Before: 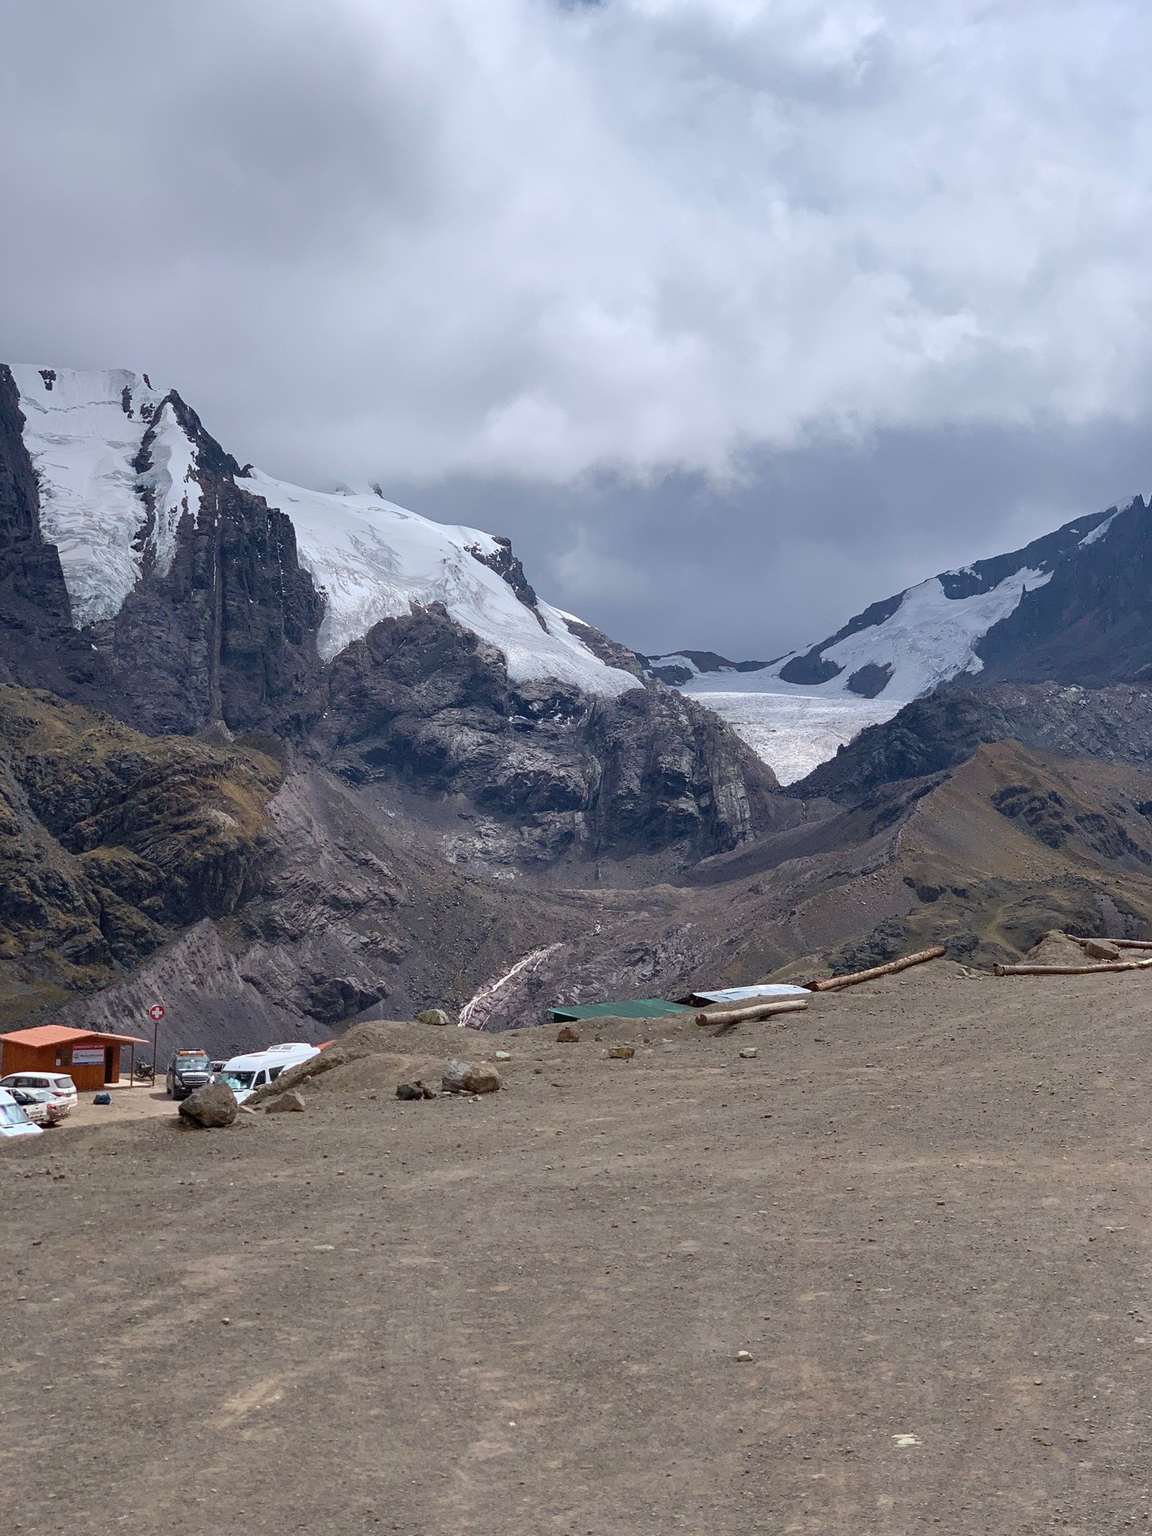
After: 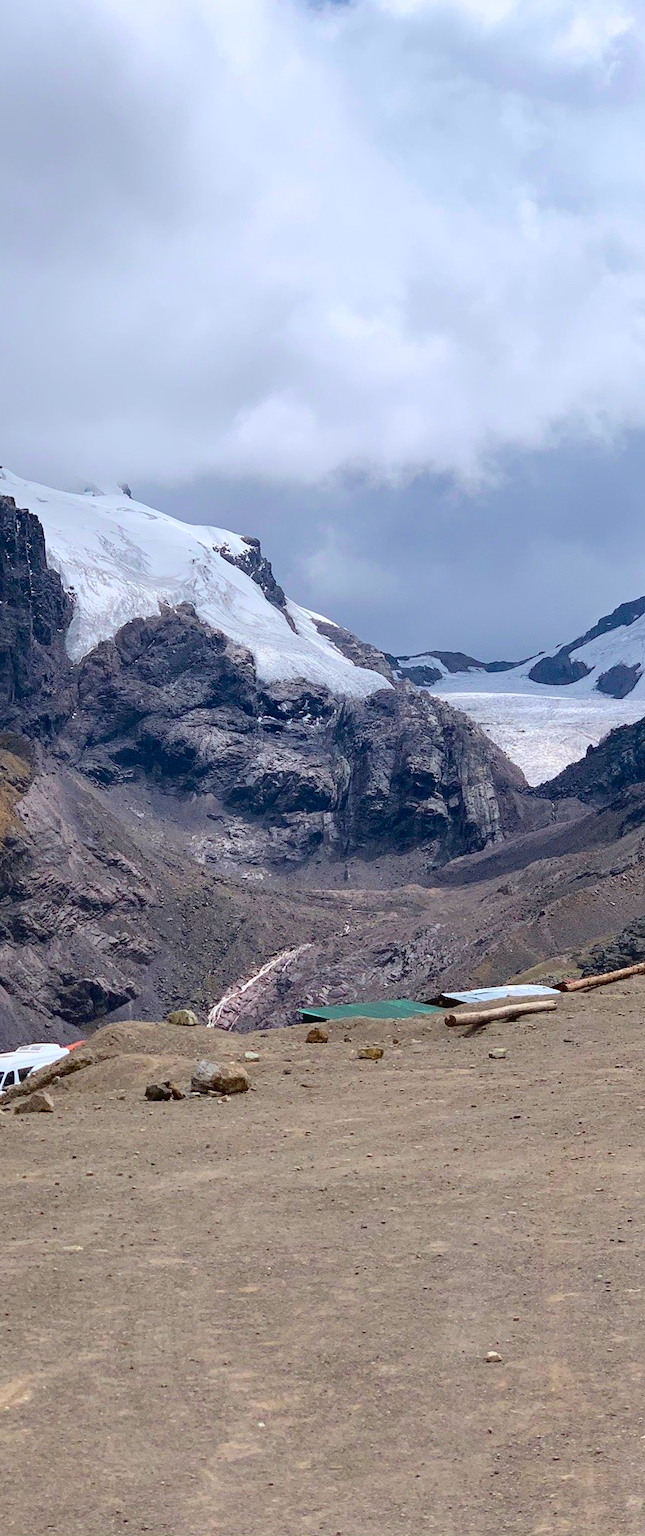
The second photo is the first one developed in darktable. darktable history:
crop: left 21.86%, right 22.113%, bottom 0.007%
velvia: strength 31.55%, mid-tones bias 0.204
tone curve: curves: ch0 [(0, 0) (0.003, 0.025) (0.011, 0.027) (0.025, 0.032) (0.044, 0.037) (0.069, 0.044) (0.1, 0.054) (0.136, 0.084) (0.177, 0.128) (0.224, 0.196) (0.277, 0.281) (0.335, 0.376) (0.399, 0.461) (0.468, 0.534) (0.543, 0.613) (0.623, 0.692) (0.709, 0.77) (0.801, 0.849) (0.898, 0.934) (1, 1)], color space Lab, independent channels, preserve colors none
